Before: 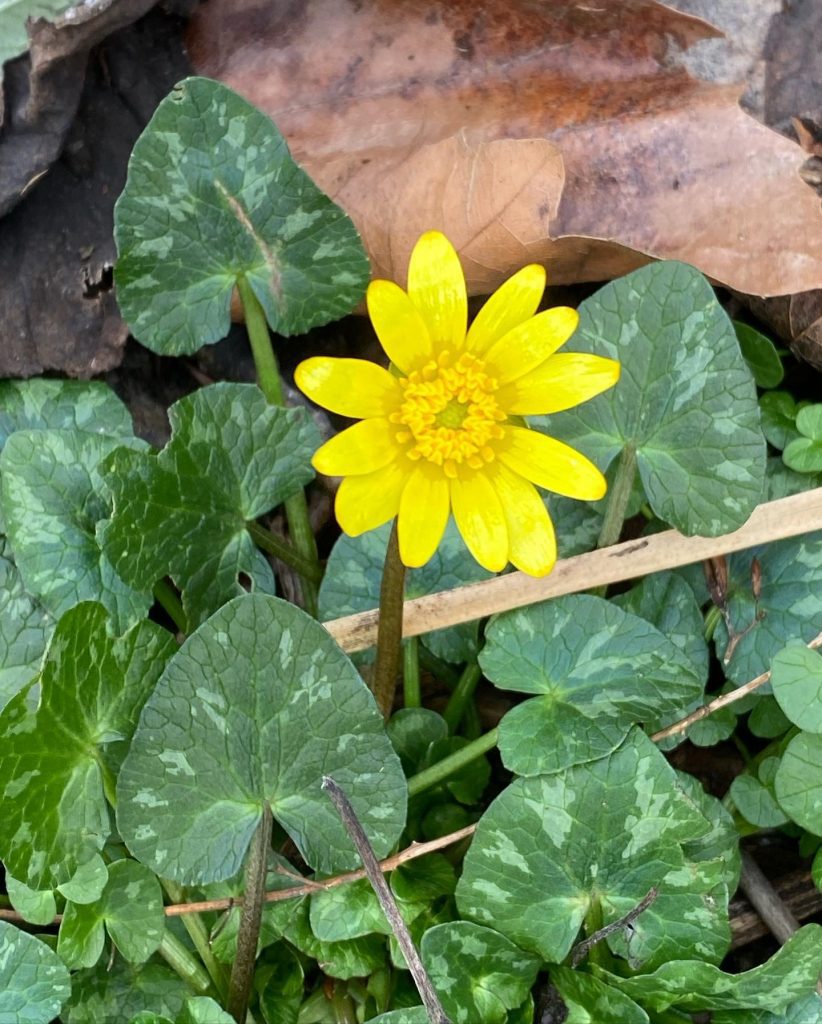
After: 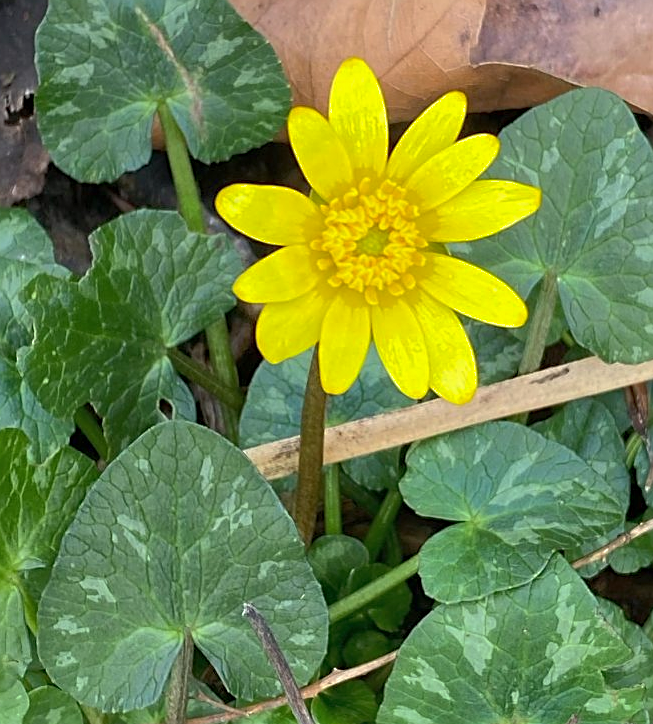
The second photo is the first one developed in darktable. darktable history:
crop: left 9.712%, top 16.928%, right 10.845%, bottom 12.332%
shadows and highlights: on, module defaults
sharpen: on, module defaults
